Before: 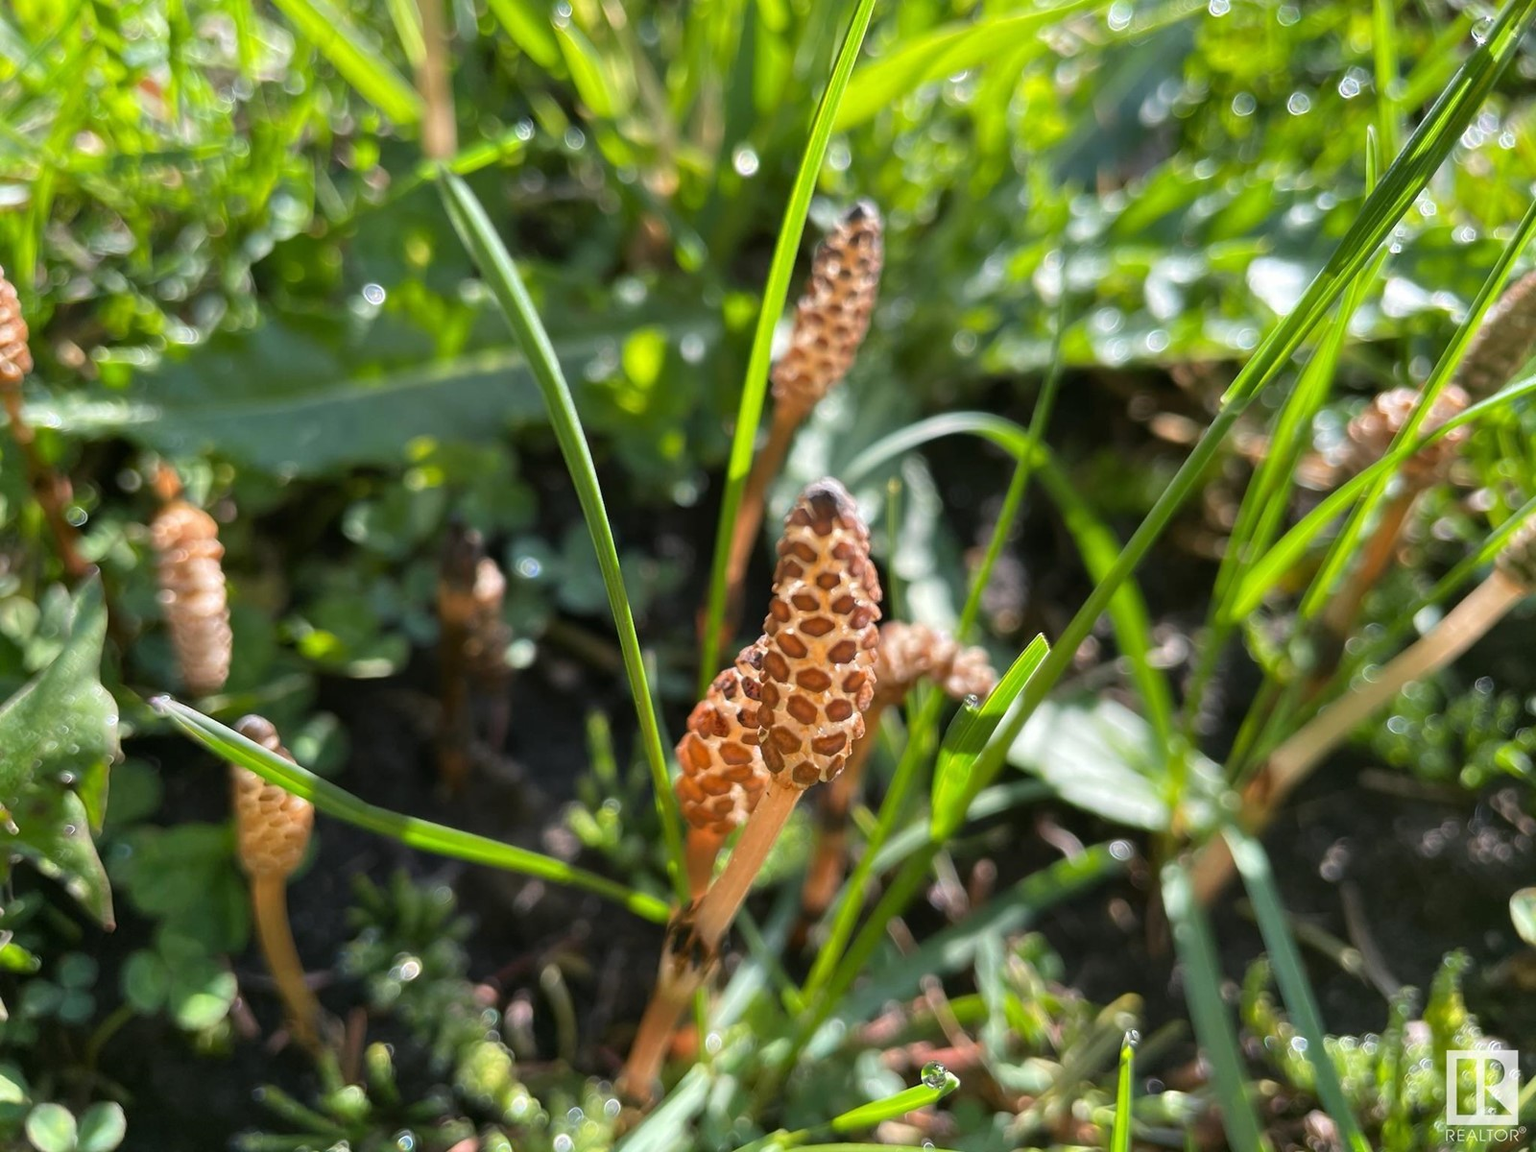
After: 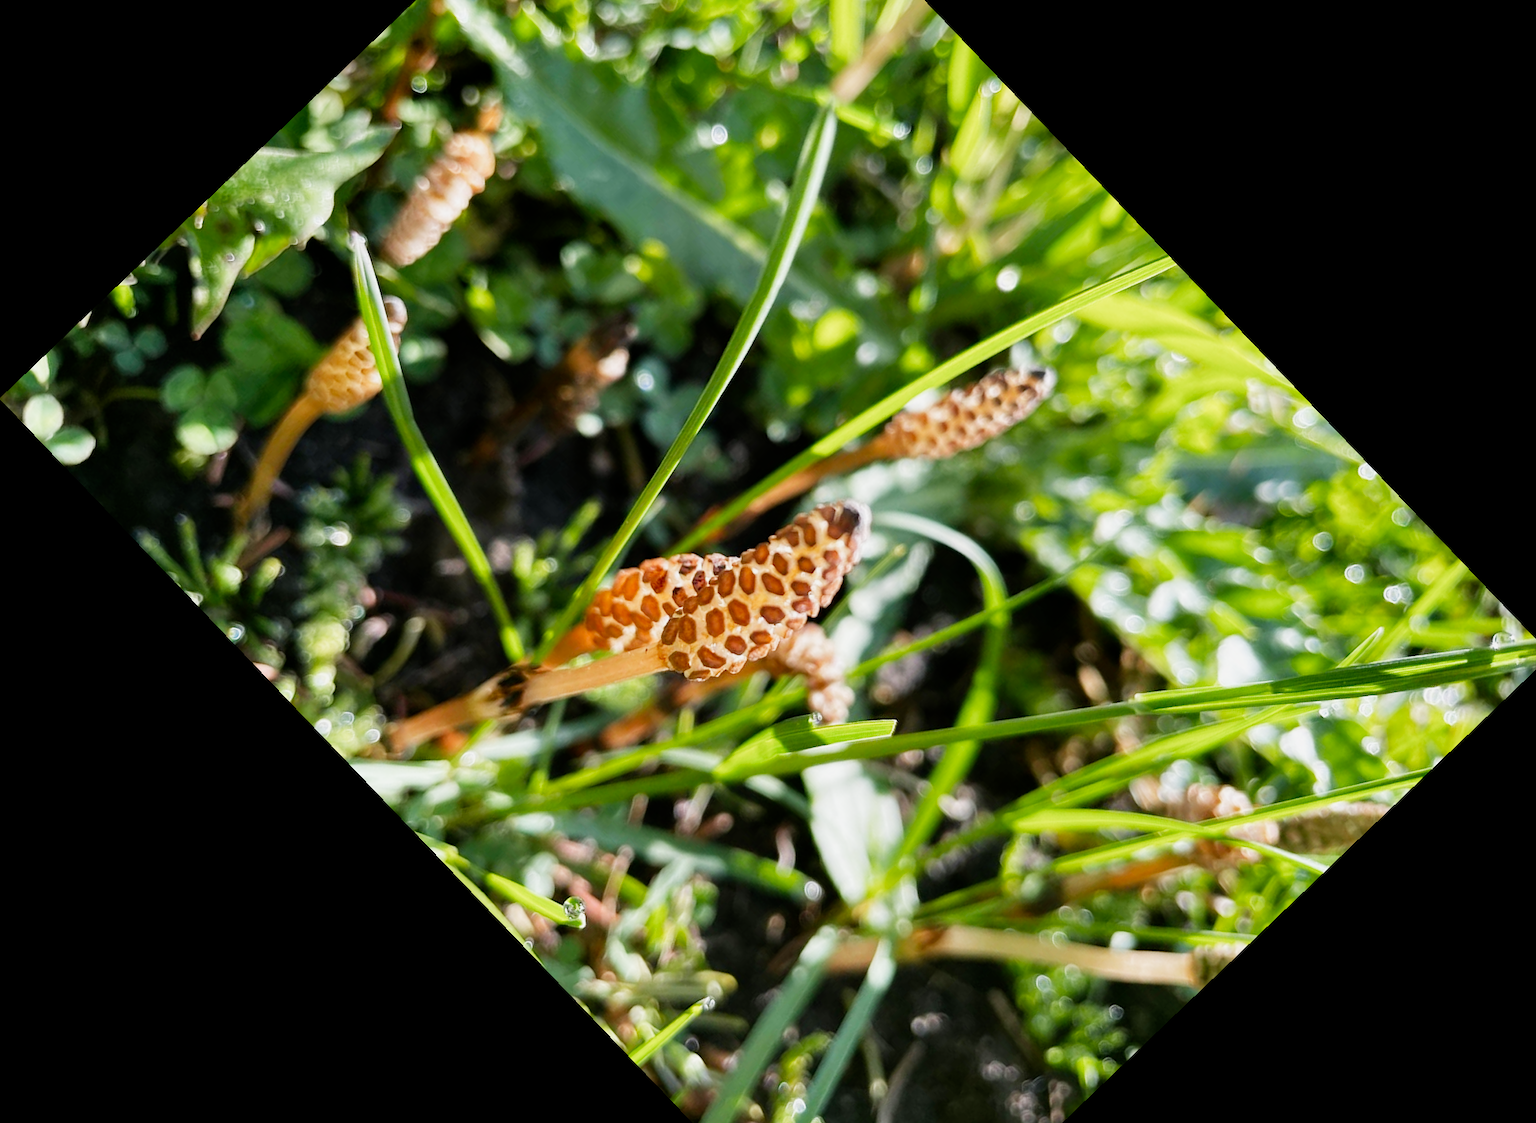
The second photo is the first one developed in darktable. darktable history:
exposure: black level correction 0.001, exposure 0.5 EV, compensate exposure bias true, compensate highlight preservation false
crop and rotate: angle -46.26°, top 16.234%, right 0.912%, bottom 11.704%
filmic rgb: black relative exposure -16 EV, white relative exposure 5.31 EV, hardness 5.9, contrast 1.25, preserve chrominance no, color science v5 (2021)
